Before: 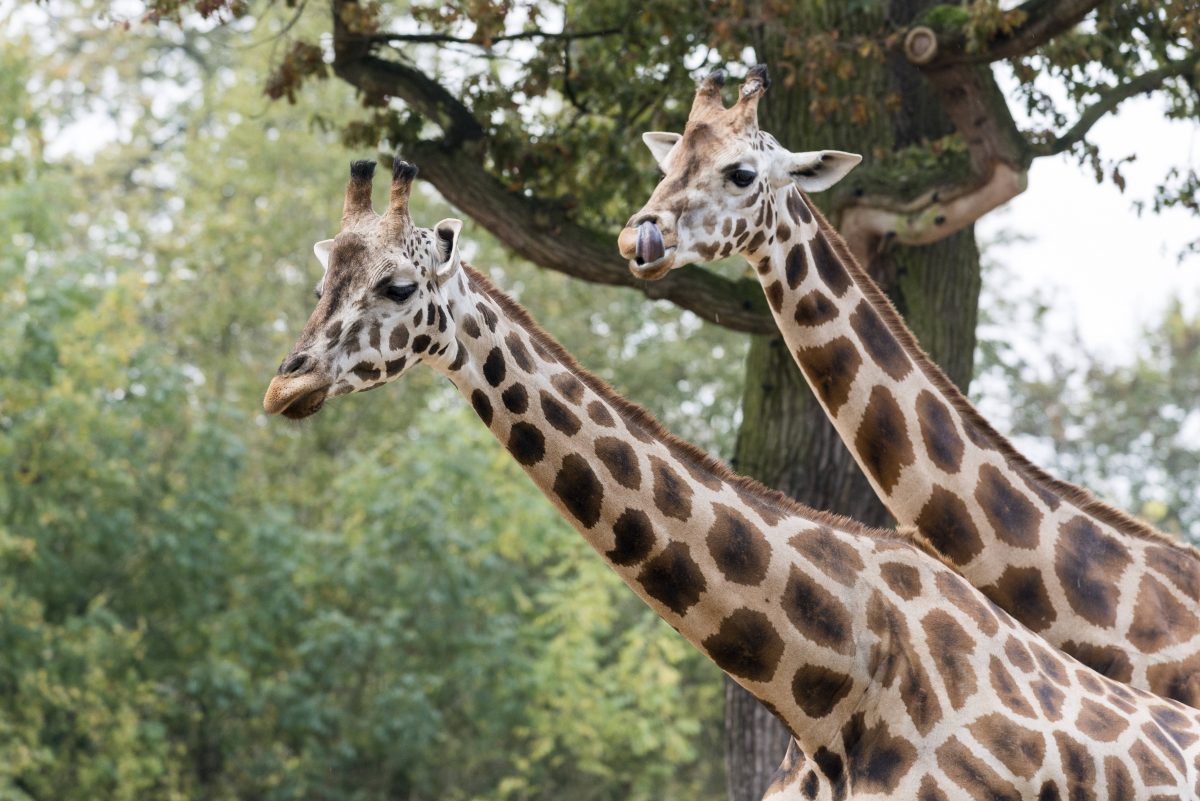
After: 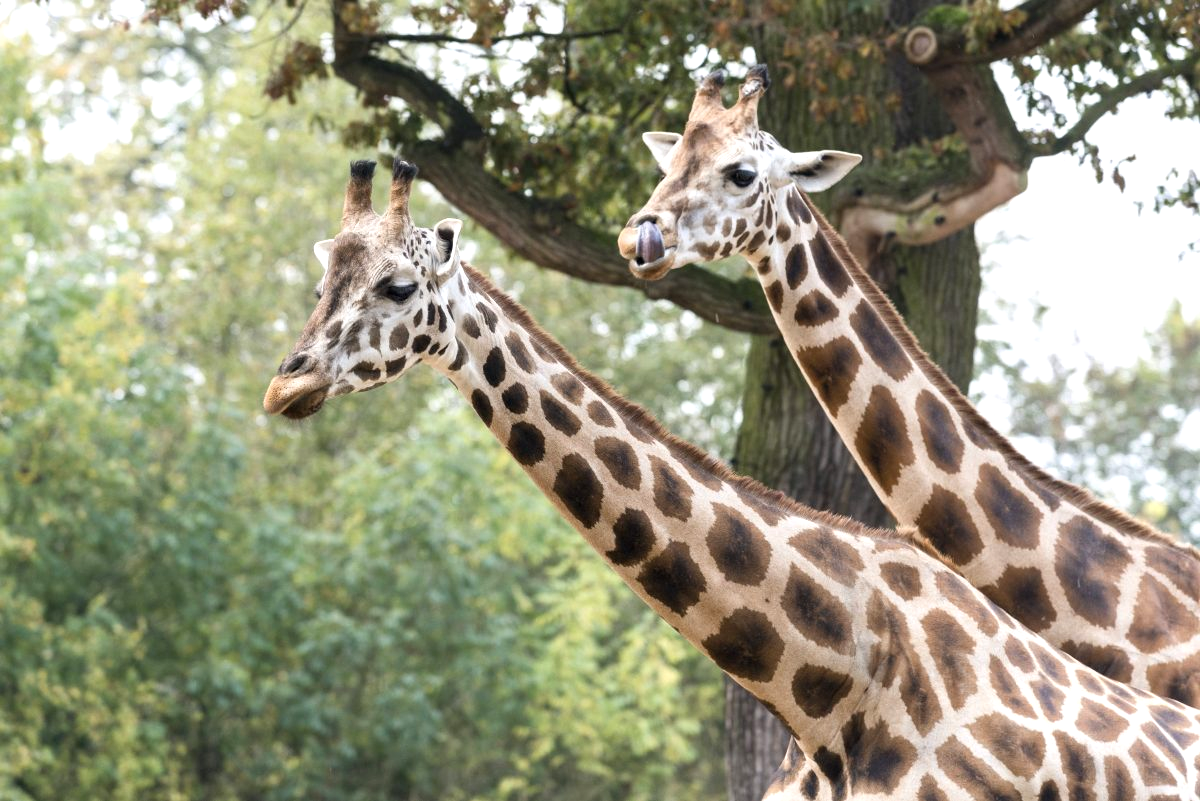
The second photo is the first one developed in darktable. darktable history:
exposure: black level correction 0, exposure 0.499 EV, compensate highlight preservation false
color correction: highlights b* 0.067
